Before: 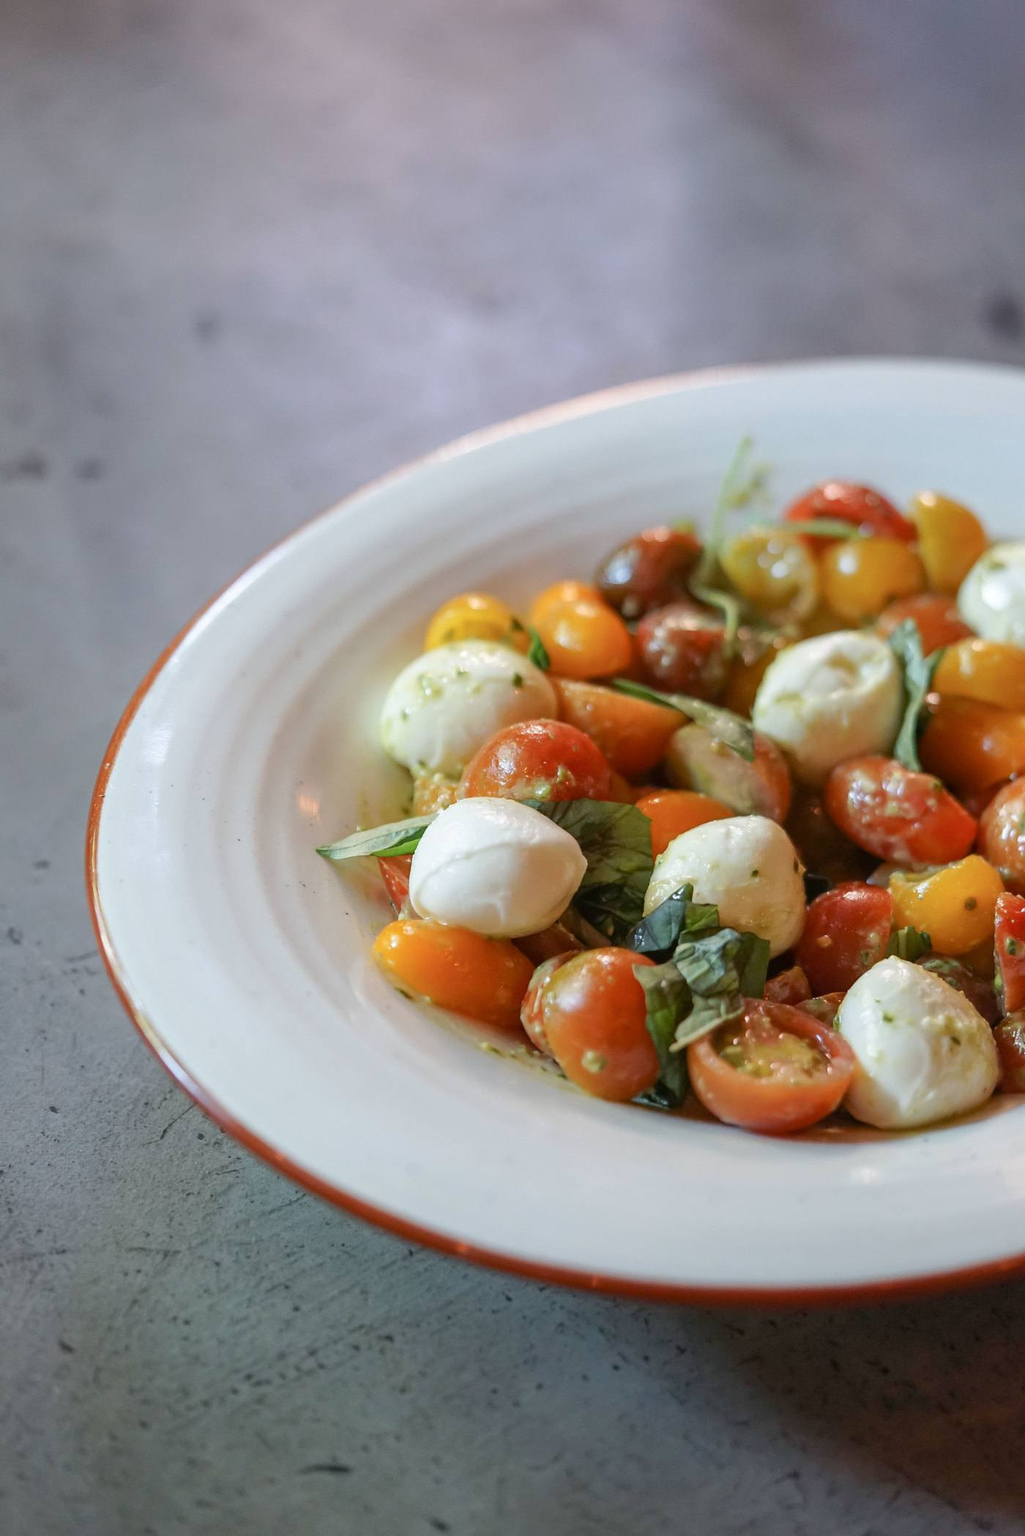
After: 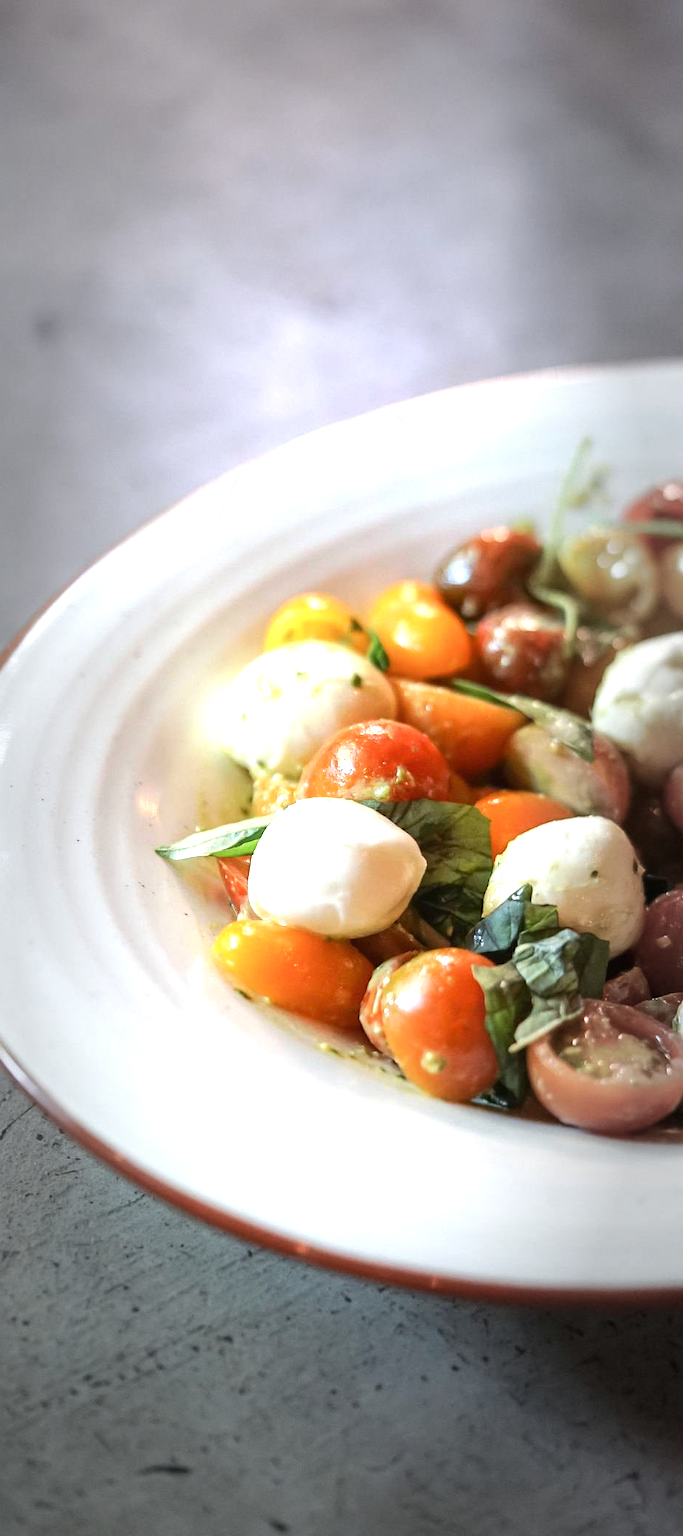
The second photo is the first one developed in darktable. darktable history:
vignetting: fall-off start 48.41%, automatic ratio true, width/height ratio 1.29, unbound false
tone equalizer: -8 EV -0.417 EV, -7 EV -0.389 EV, -6 EV -0.333 EV, -5 EV -0.222 EV, -3 EV 0.222 EV, -2 EV 0.333 EV, -1 EV 0.389 EV, +0 EV 0.417 EV, edges refinement/feathering 500, mask exposure compensation -1.57 EV, preserve details no
exposure: black level correction 0, exposure 0.68 EV, compensate exposure bias true, compensate highlight preservation false
crop and rotate: left 15.754%, right 17.579%
